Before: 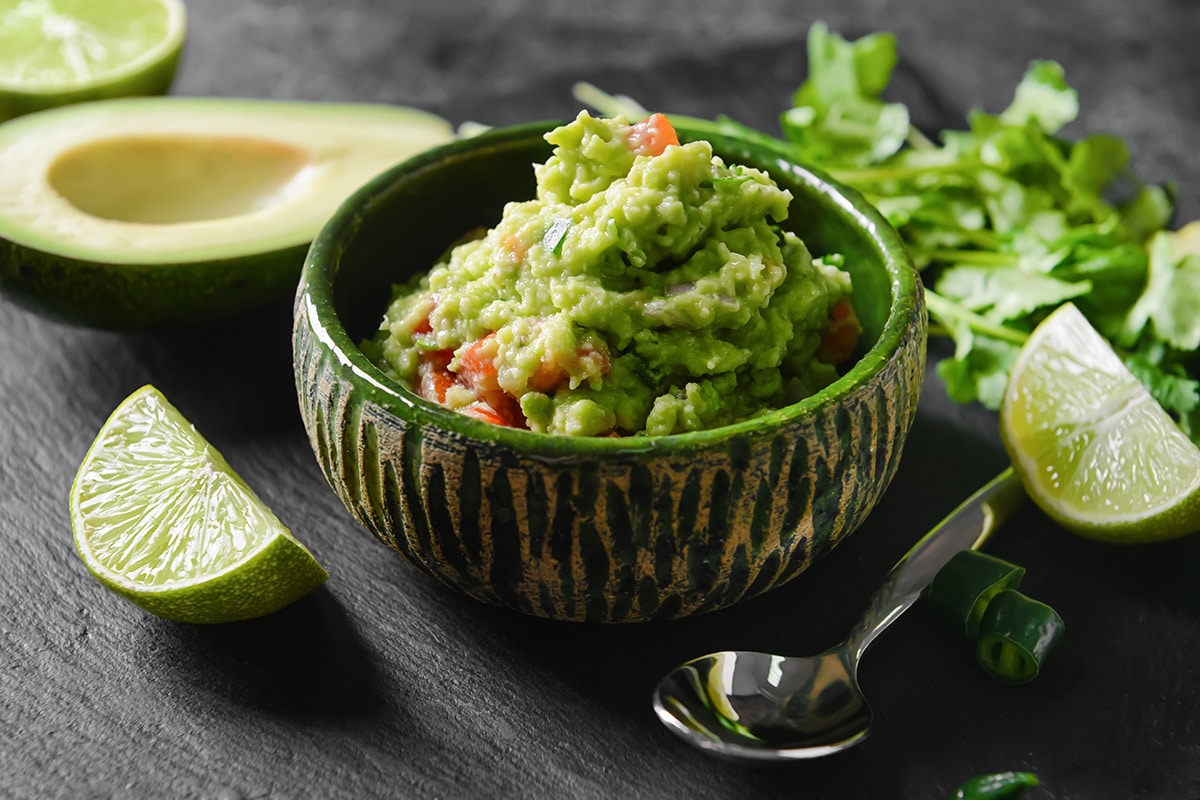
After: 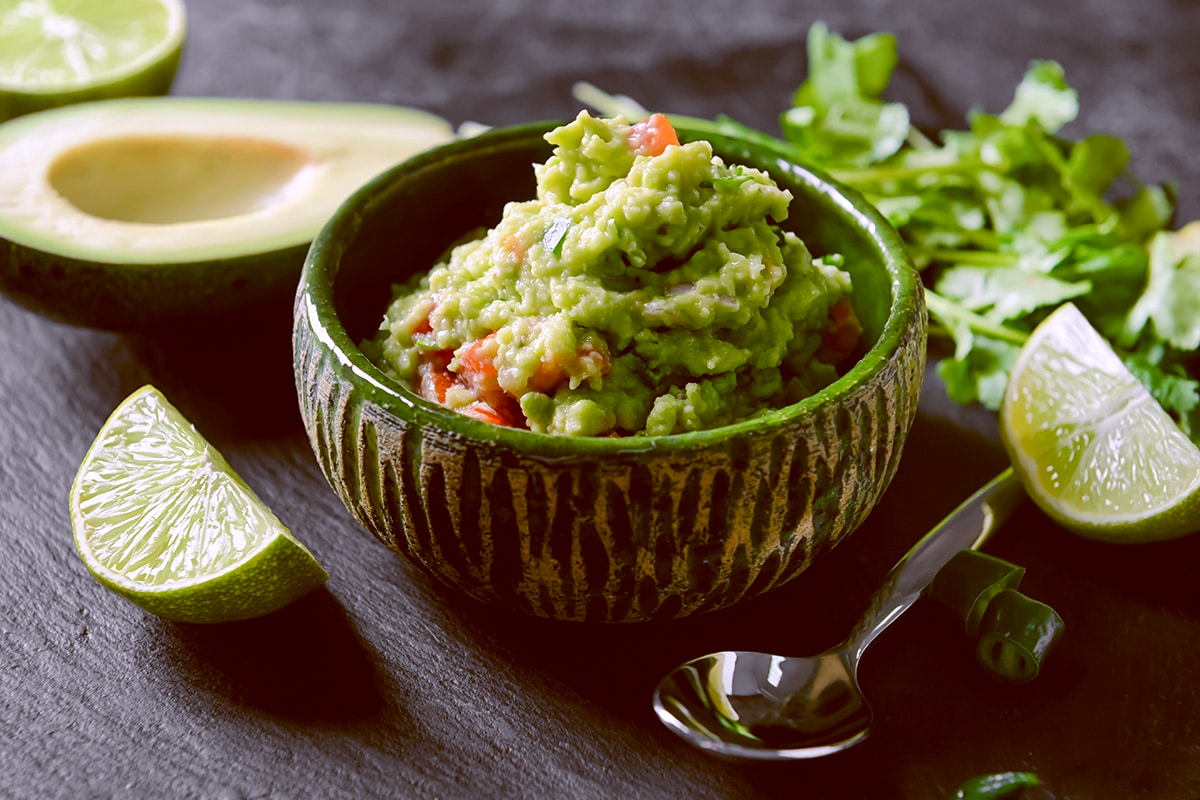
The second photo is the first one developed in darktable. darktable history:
color balance: lift [1, 1.015, 1.004, 0.985], gamma [1, 0.958, 0.971, 1.042], gain [1, 0.956, 0.977, 1.044]
white balance: red 1.05, blue 1.072
